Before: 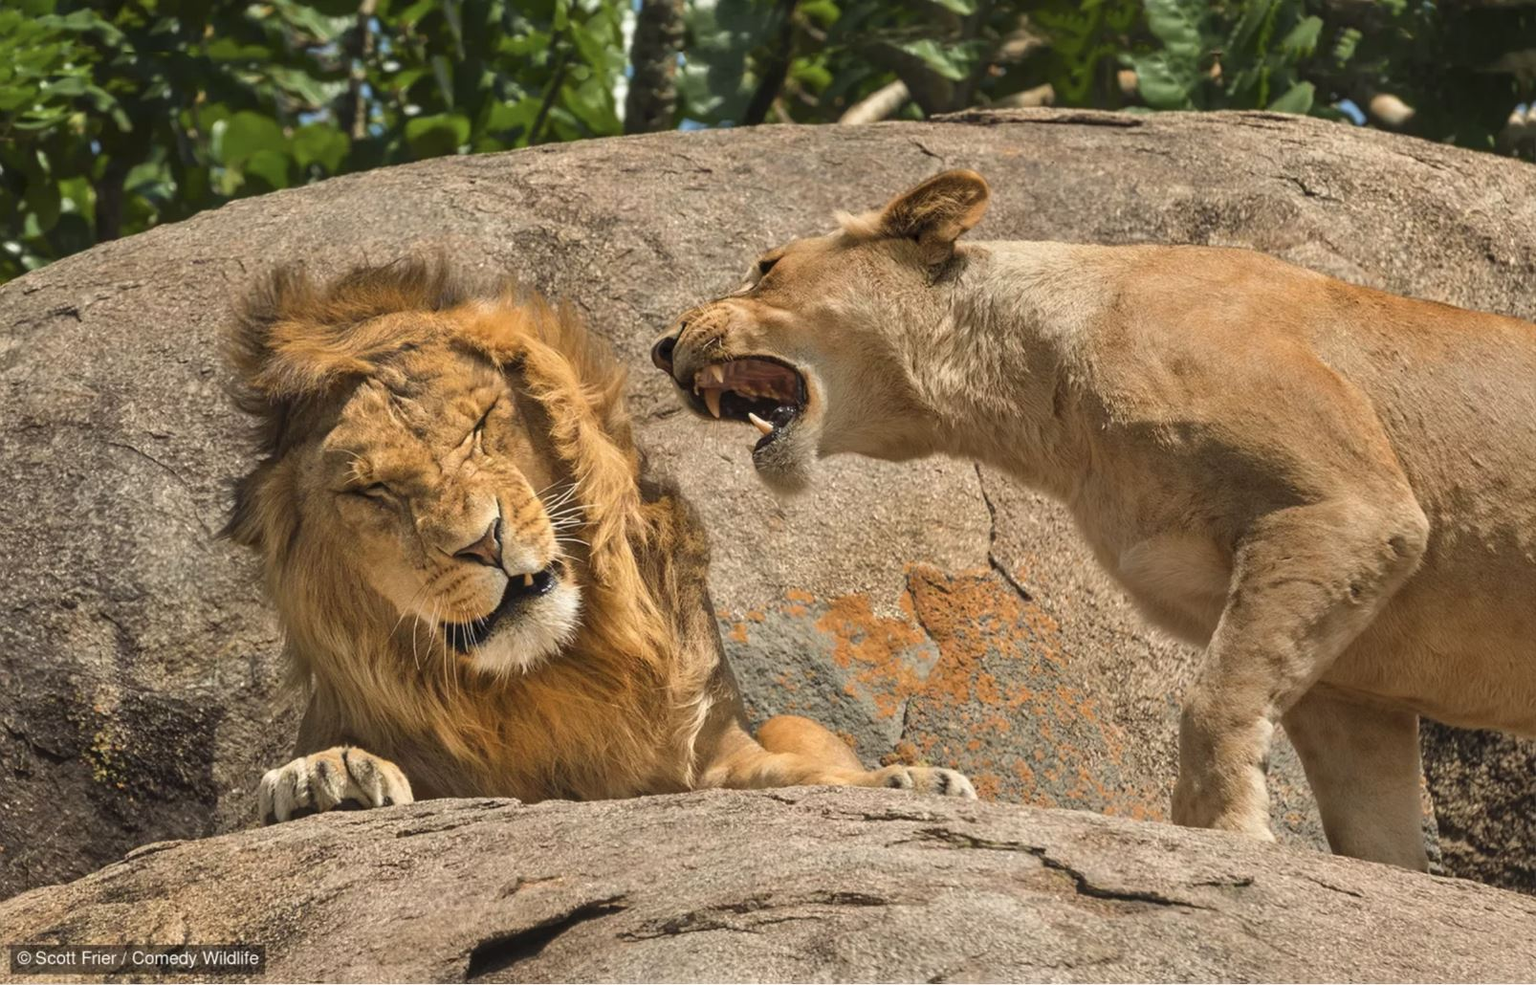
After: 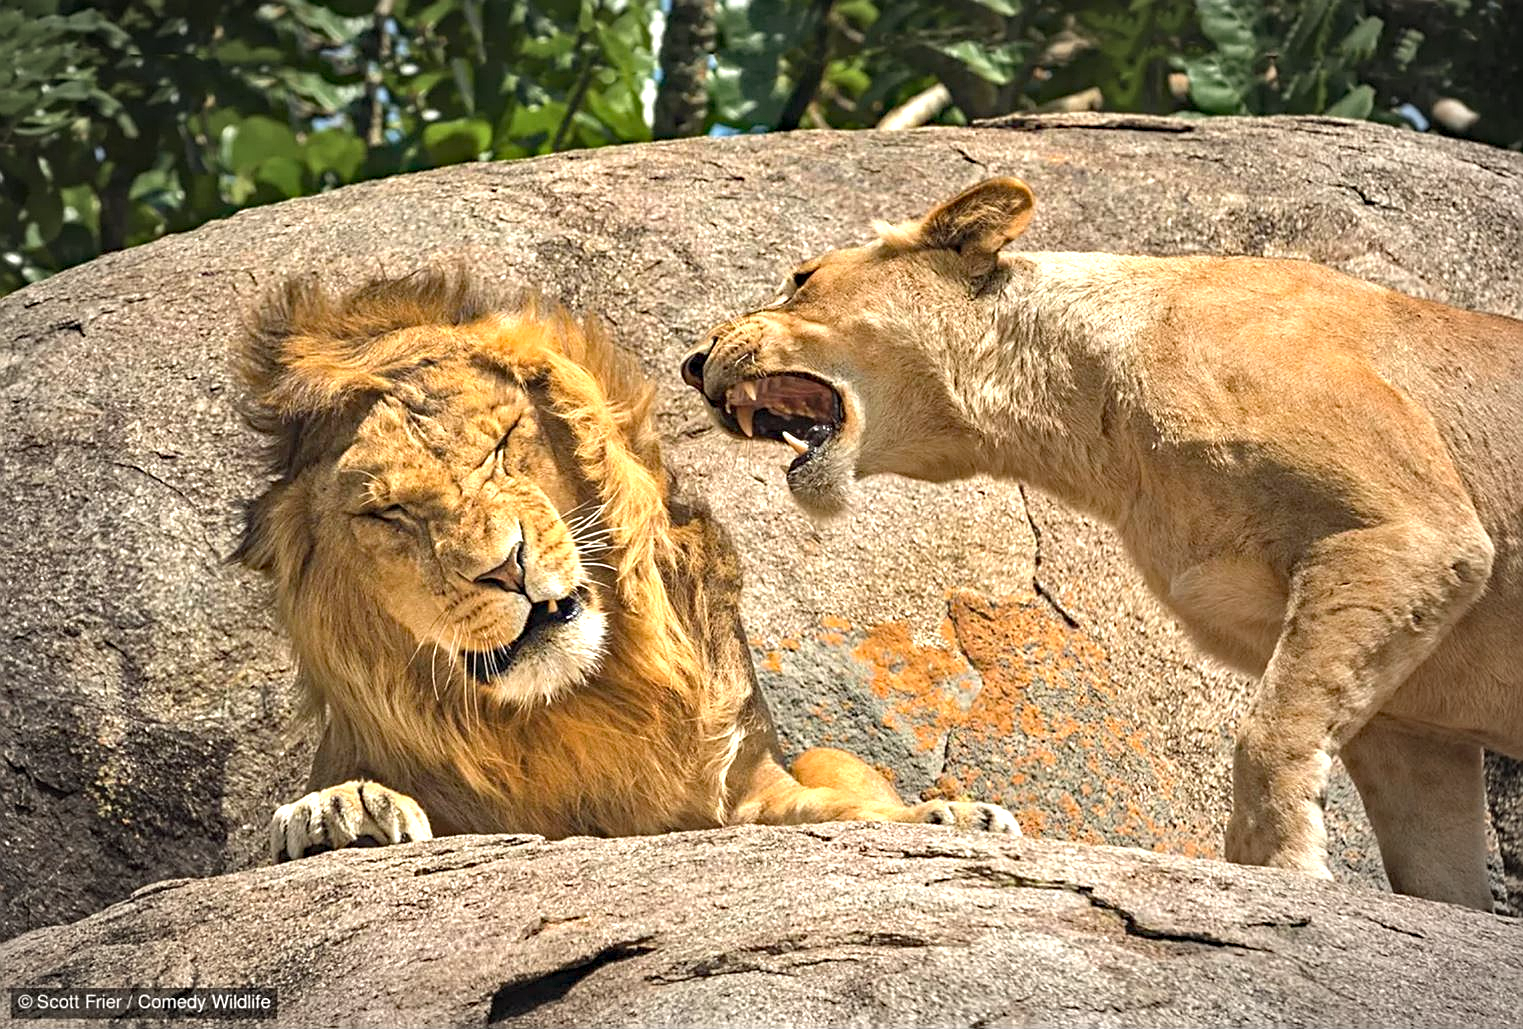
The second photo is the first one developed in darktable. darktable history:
sharpen: on, module defaults
crop and rotate: right 5.167%
vignetting: automatic ratio true
haze removal: strength 0.4, distance 0.22, compatibility mode true, adaptive false
rotate and perspective: automatic cropping off
exposure: black level correction 0, exposure 0.9 EV, compensate highlight preservation false
tone equalizer: on, module defaults
